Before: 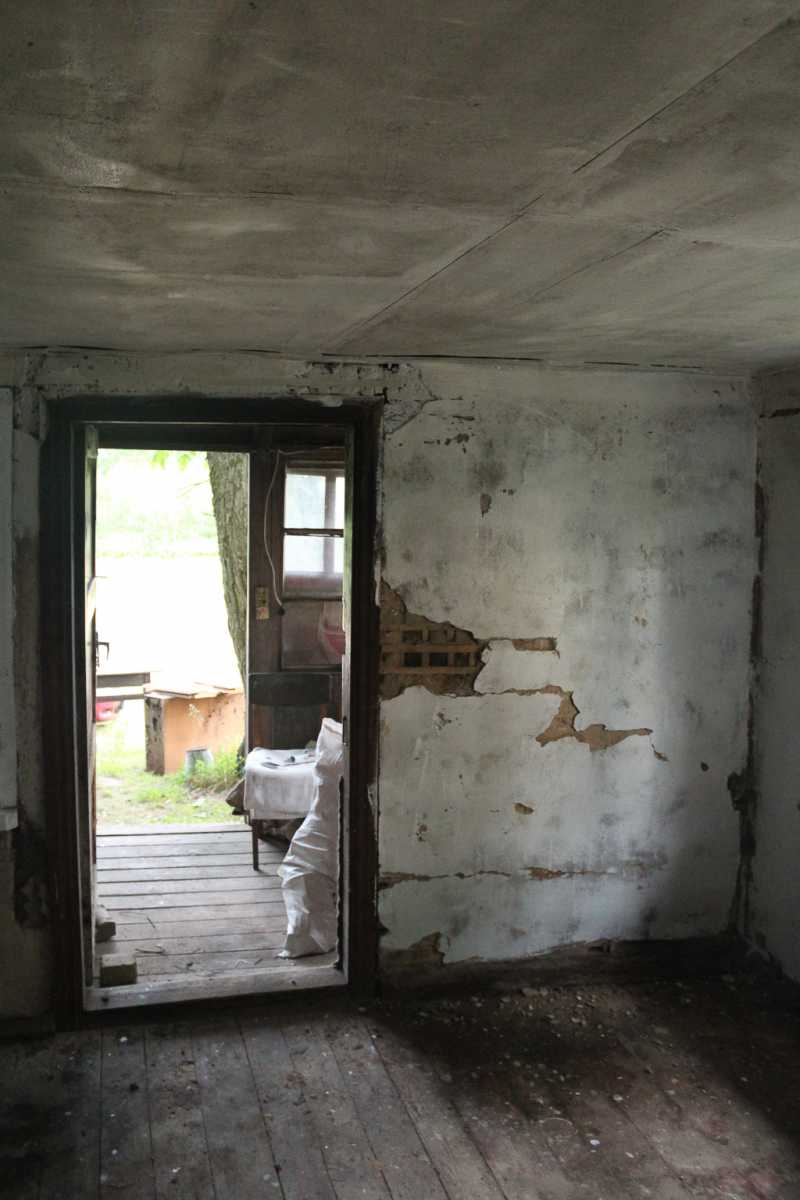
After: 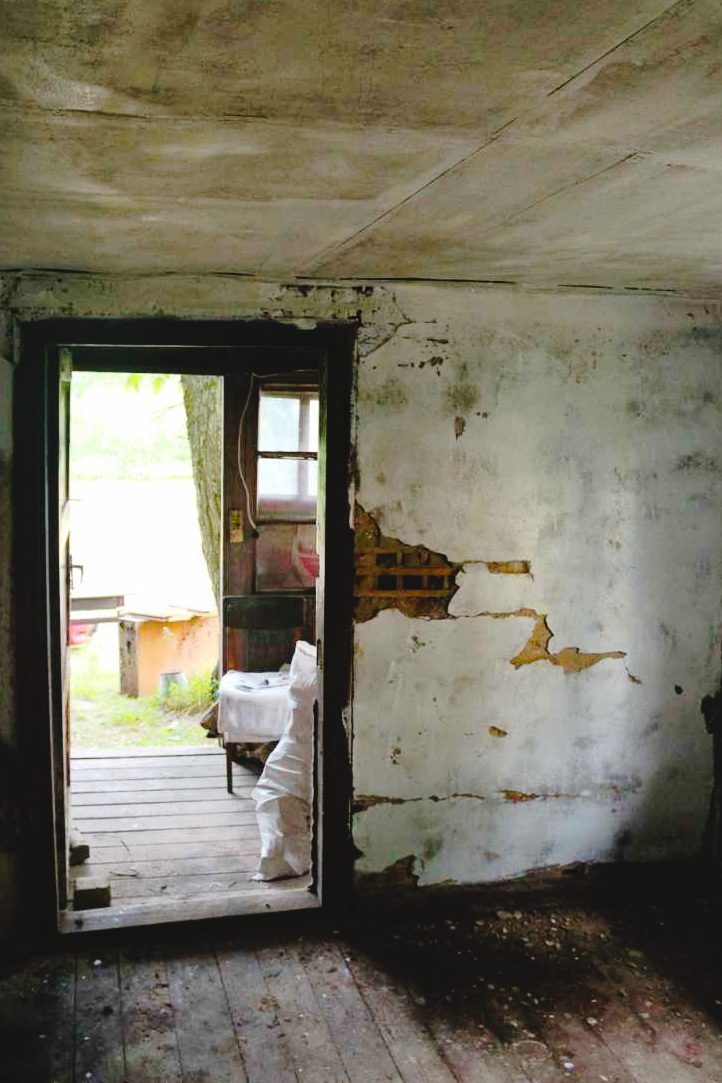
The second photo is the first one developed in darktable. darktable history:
tone curve: curves: ch0 [(0, 0) (0.003, 0.051) (0.011, 0.052) (0.025, 0.055) (0.044, 0.062) (0.069, 0.068) (0.1, 0.077) (0.136, 0.098) (0.177, 0.145) (0.224, 0.223) (0.277, 0.314) (0.335, 0.43) (0.399, 0.518) (0.468, 0.591) (0.543, 0.656) (0.623, 0.726) (0.709, 0.809) (0.801, 0.857) (0.898, 0.918) (1, 1)], preserve colors none
color correction: highlights a* 0.003, highlights b* -0.283
crop: left 3.305%, top 6.436%, right 6.389%, bottom 3.258%
color balance rgb: linear chroma grading › global chroma 15%, perceptual saturation grading › global saturation 30%
